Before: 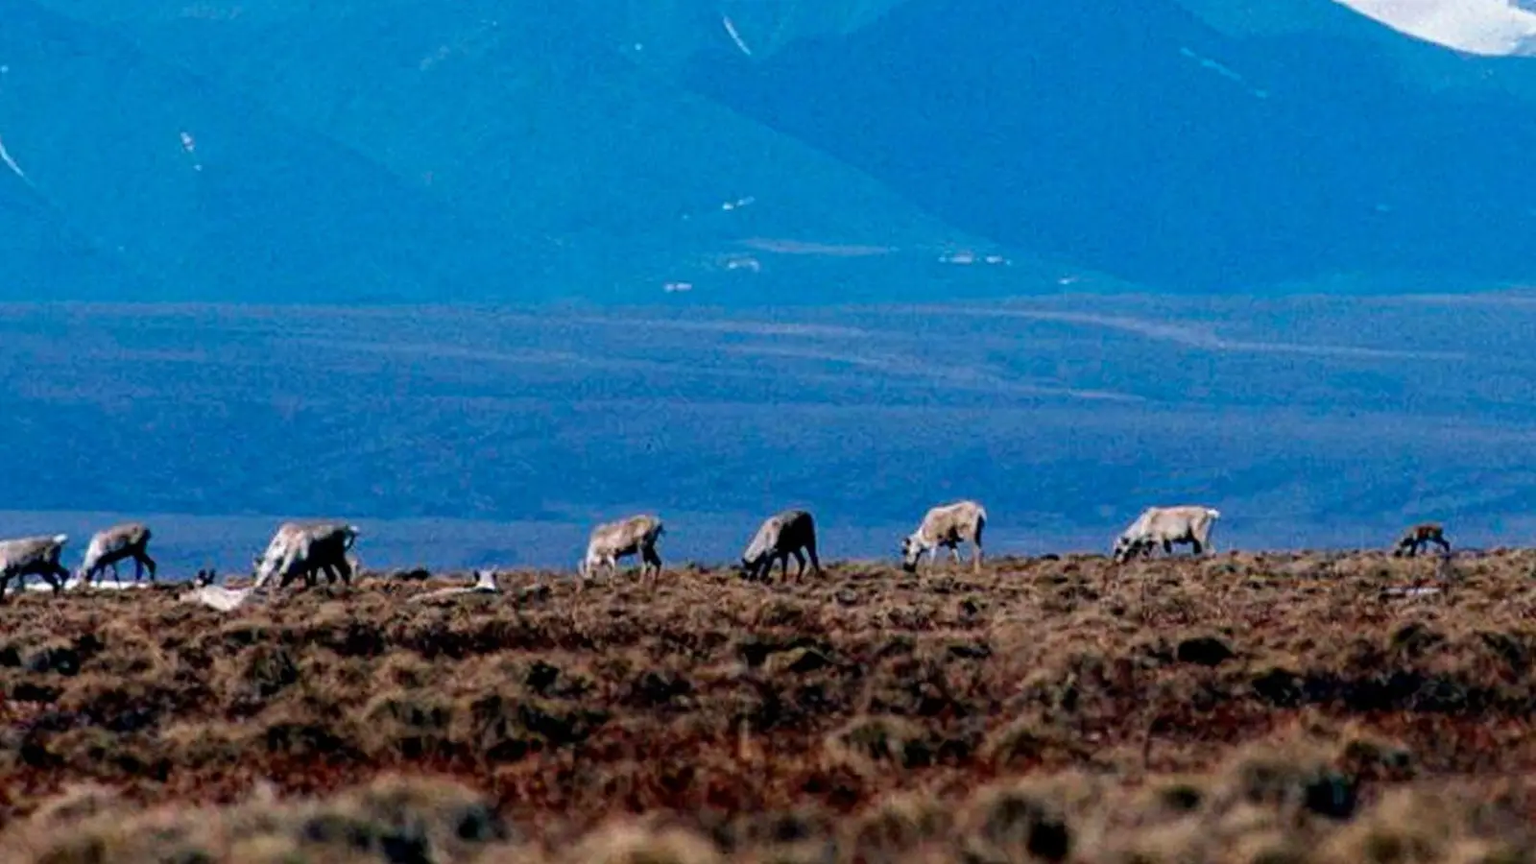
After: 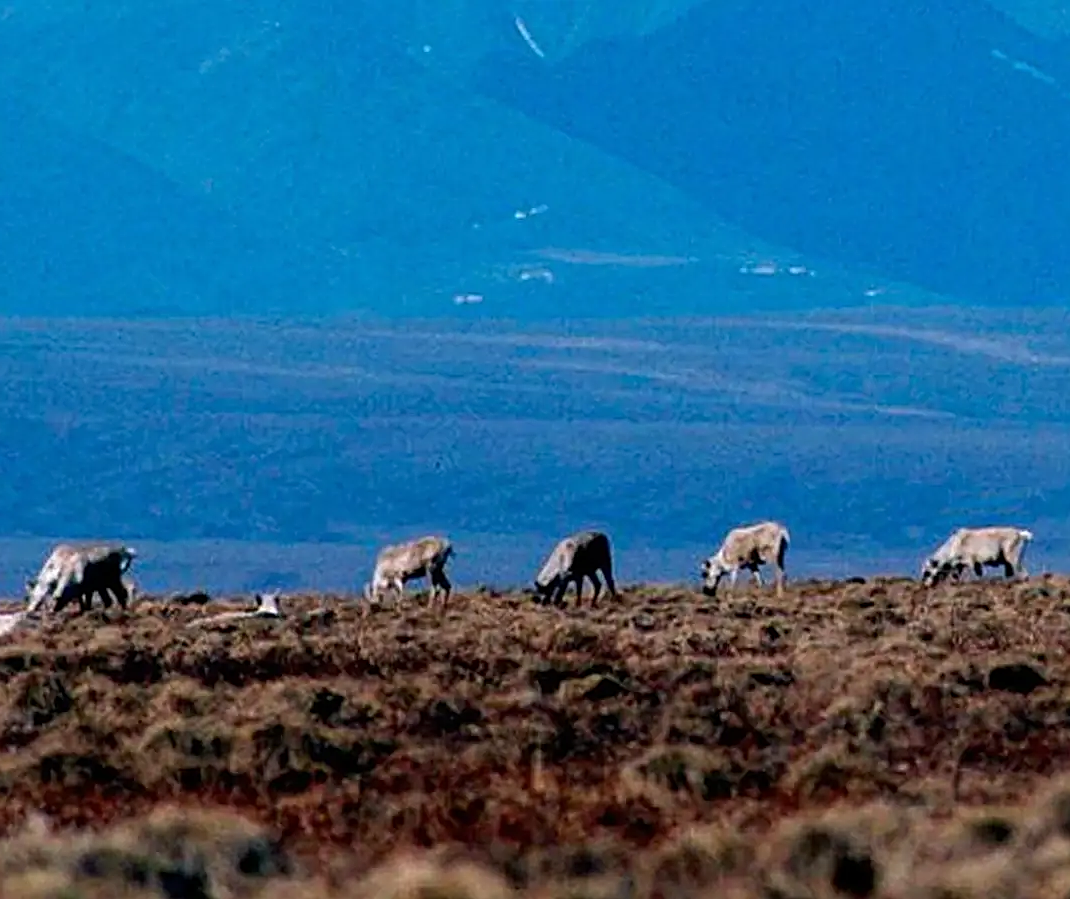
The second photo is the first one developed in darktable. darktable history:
sharpen: on, module defaults
crop and rotate: left 14.952%, right 18.144%
